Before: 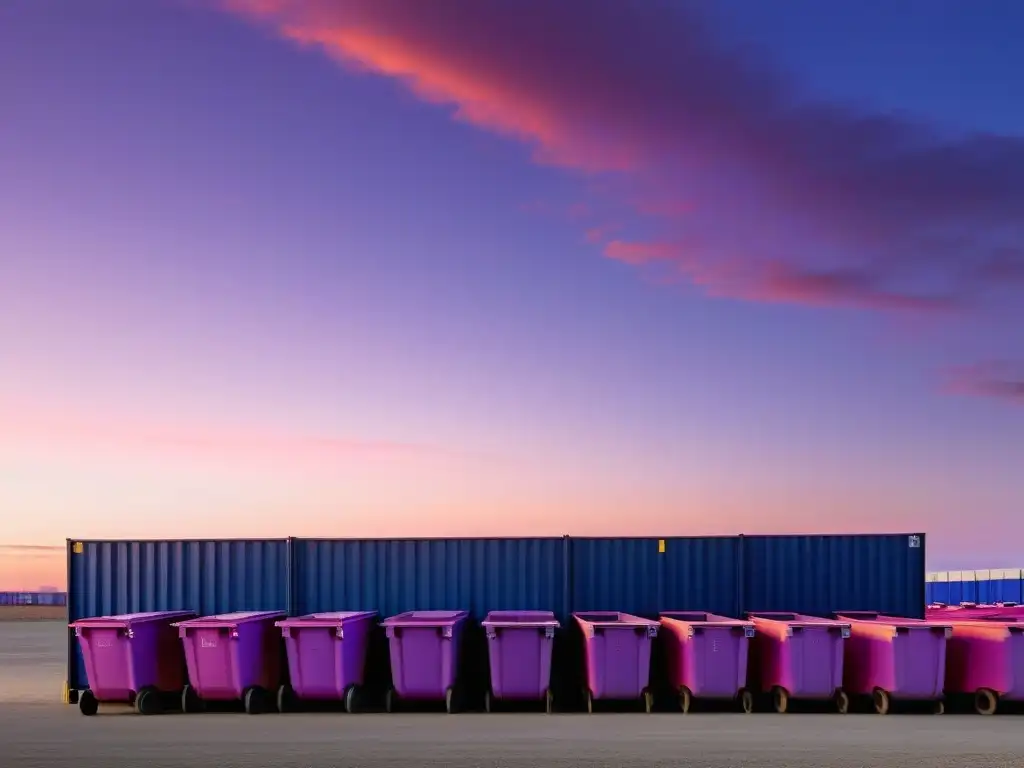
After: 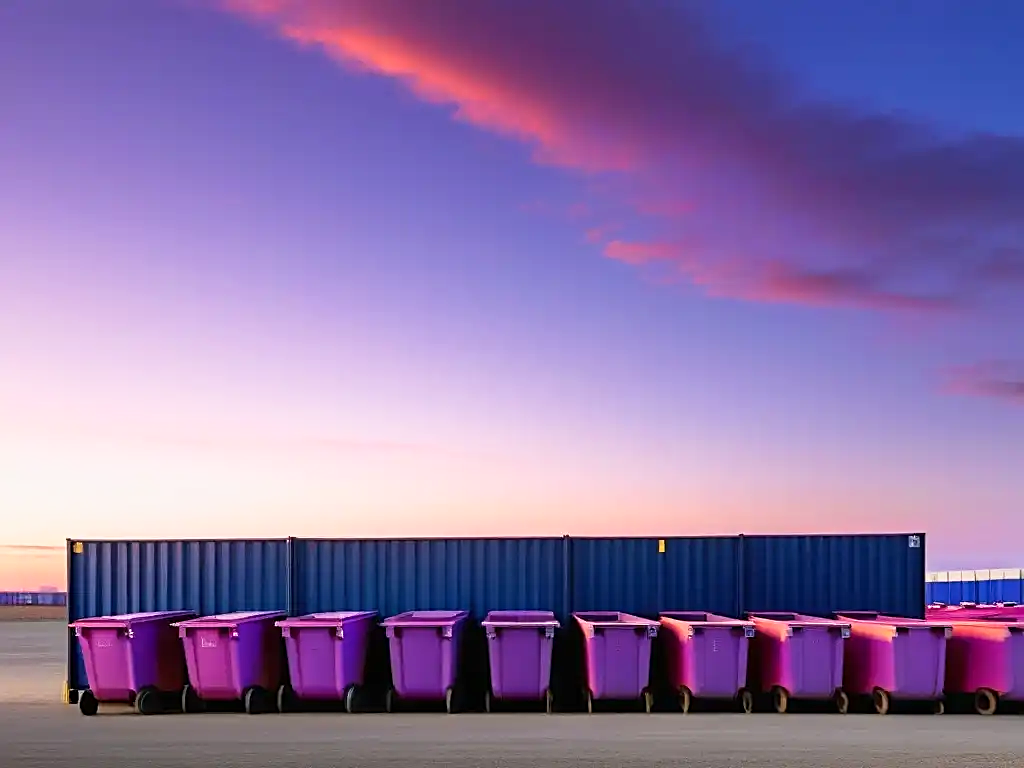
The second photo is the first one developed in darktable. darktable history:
base curve: curves: ch0 [(0, 0) (0.688, 0.865) (1, 1)], preserve colors none
sharpen: on, module defaults
